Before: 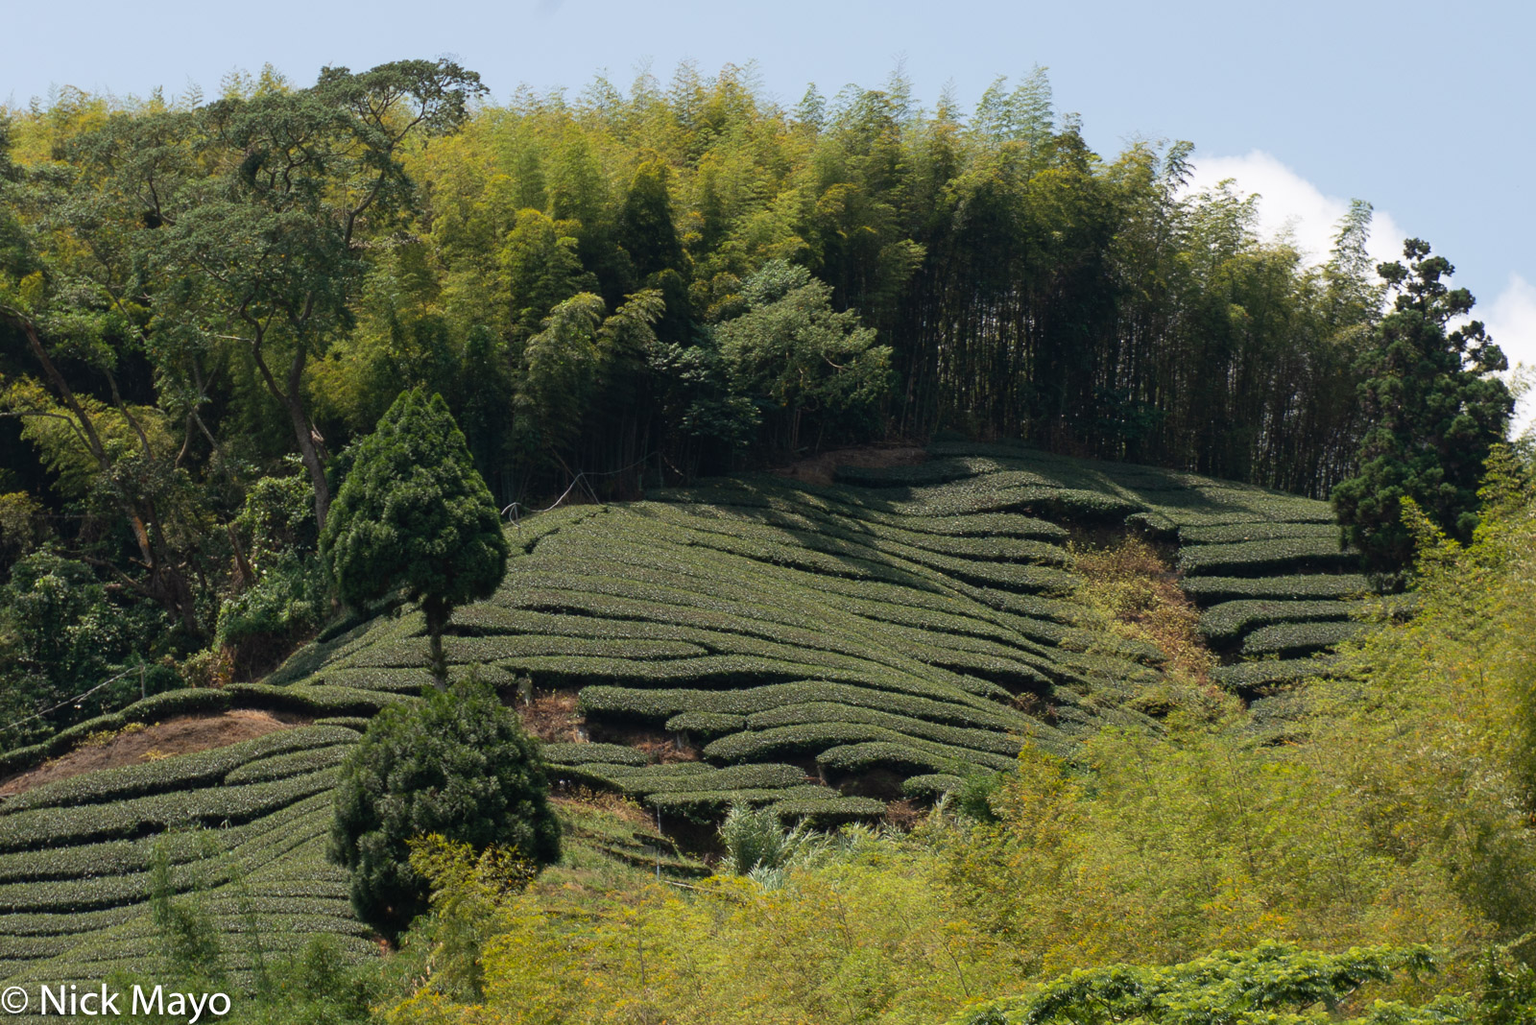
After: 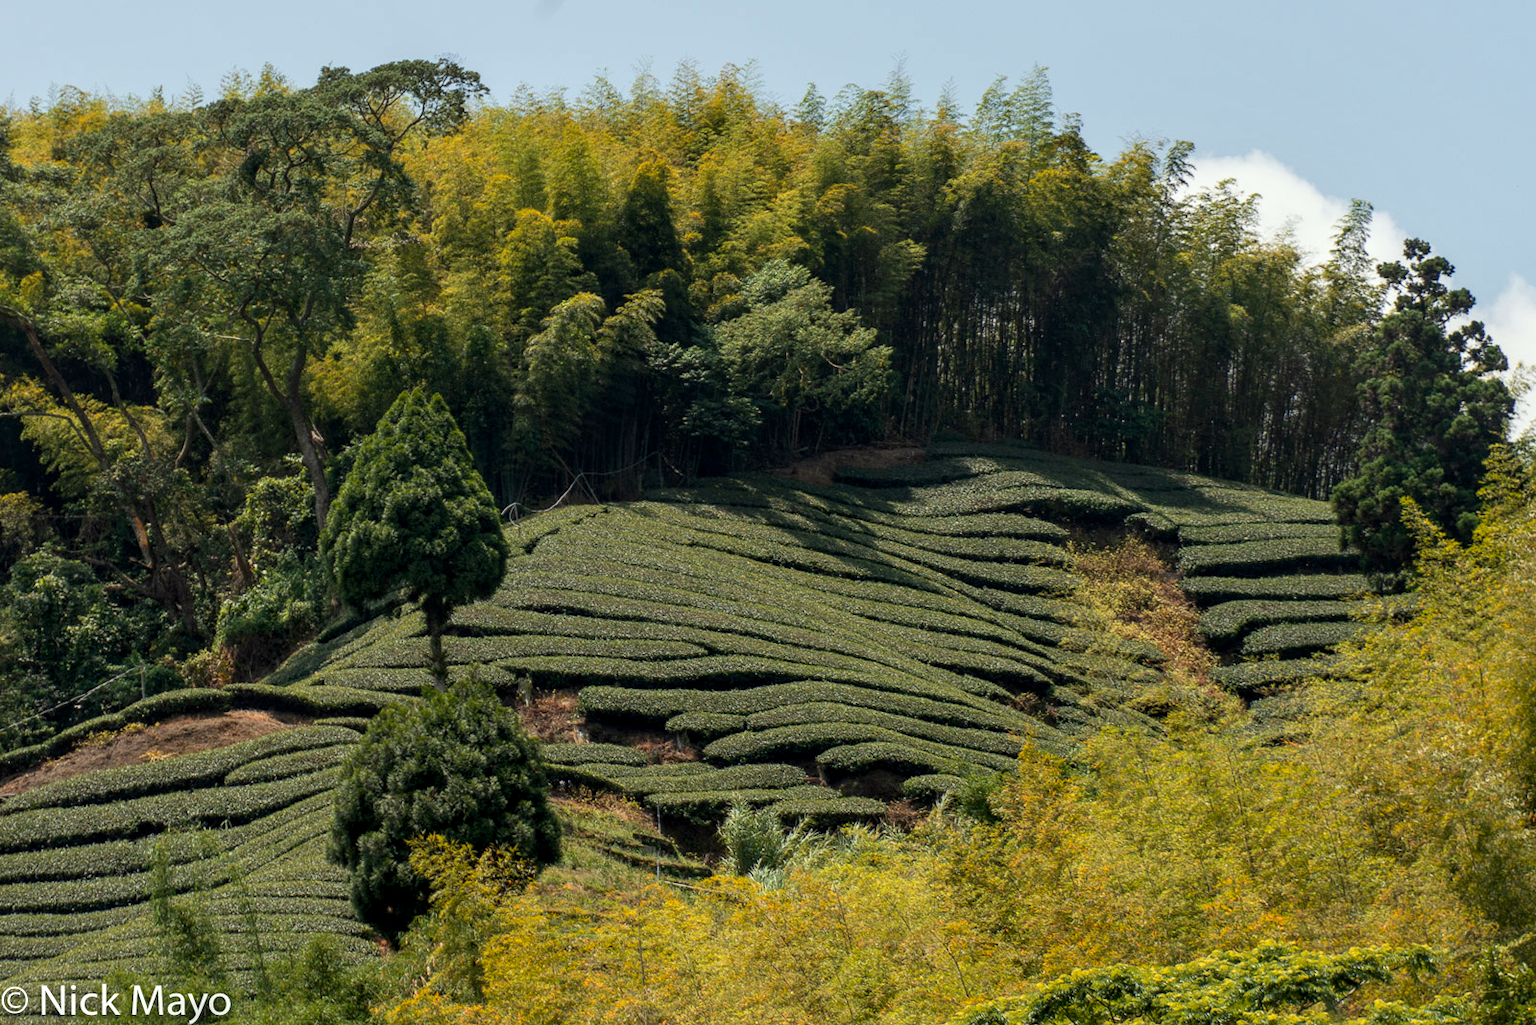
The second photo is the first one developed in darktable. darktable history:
color zones: curves: ch1 [(0.235, 0.558) (0.75, 0.5)]; ch2 [(0.25, 0.462) (0.749, 0.457)]
local contrast: highlights 31%, detail 134%
color correction: highlights a* -2.56, highlights b* 2.55
